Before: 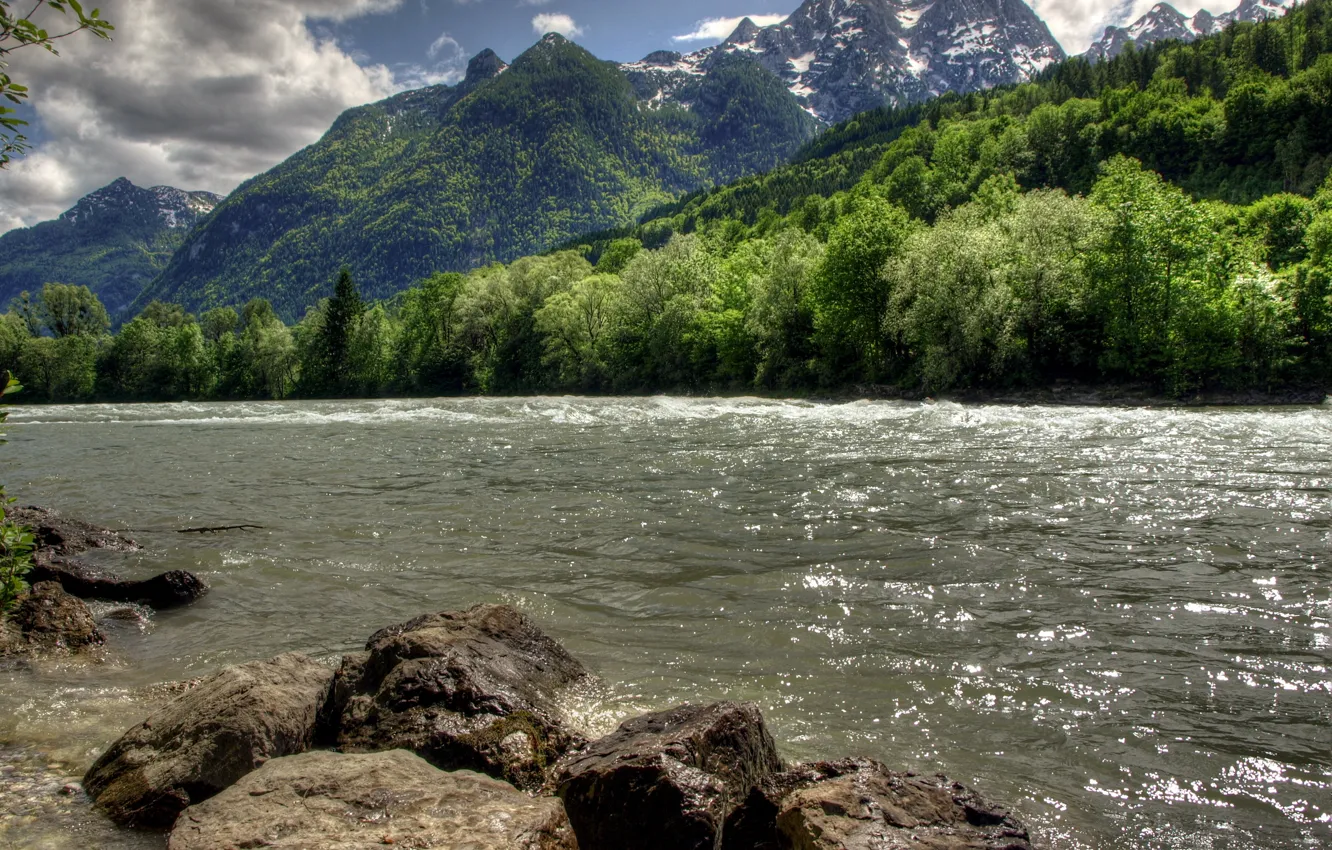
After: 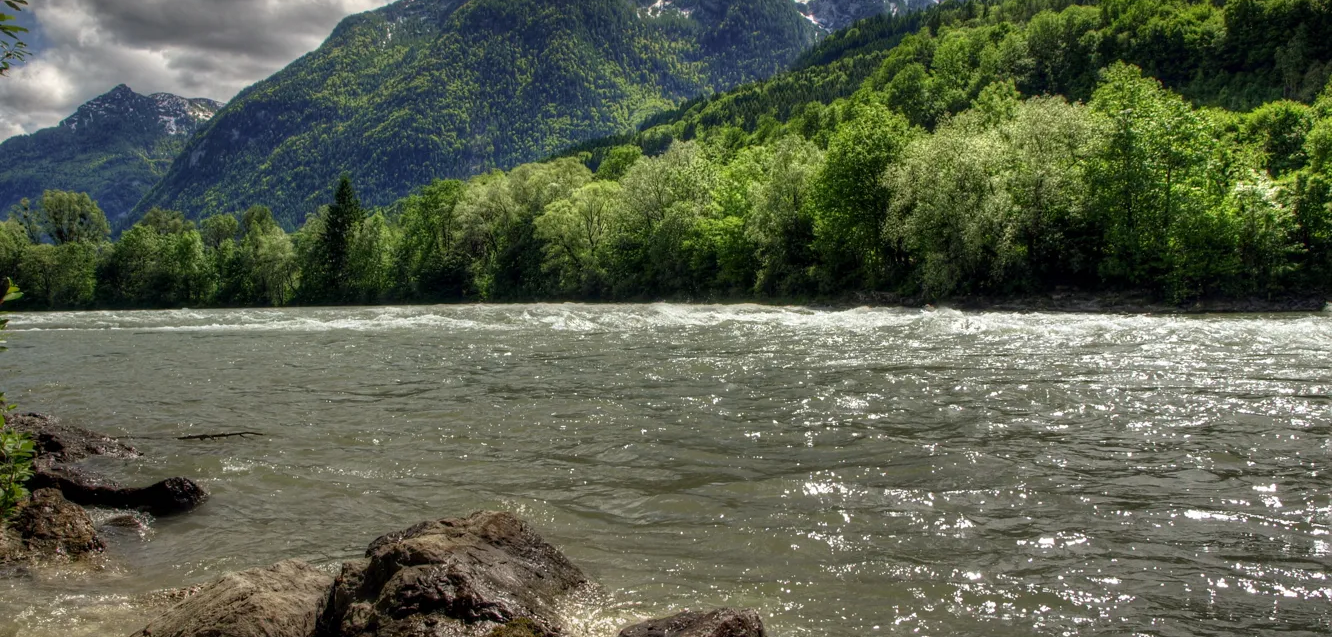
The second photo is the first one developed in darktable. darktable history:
crop: top 11.057%, bottom 13.954%
